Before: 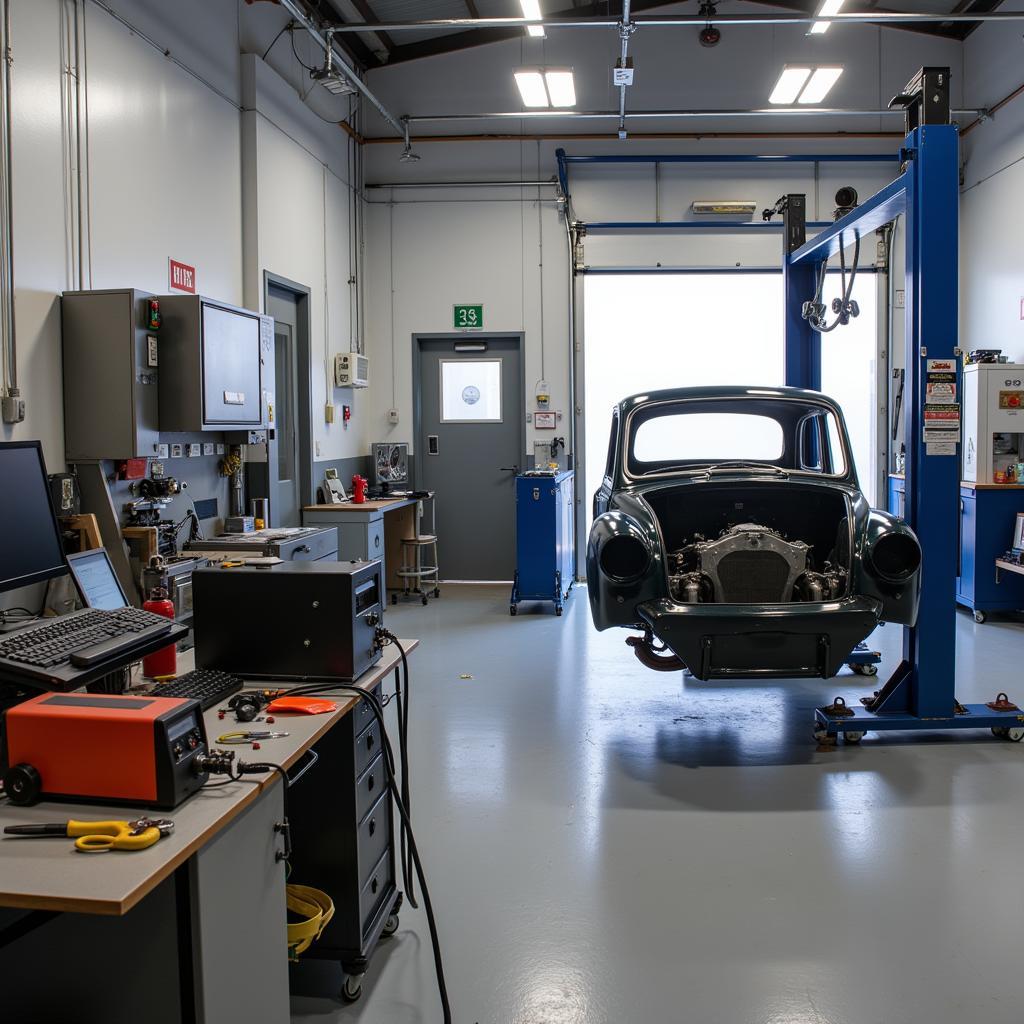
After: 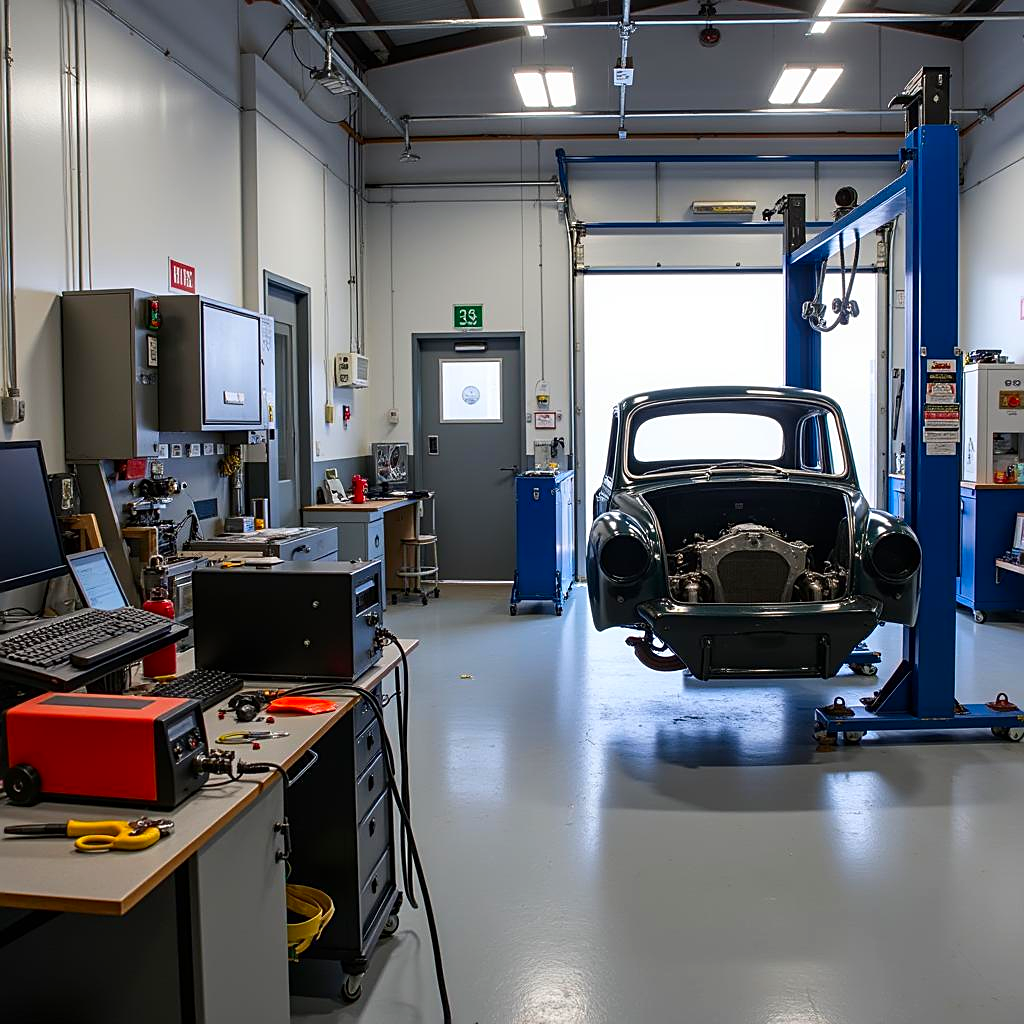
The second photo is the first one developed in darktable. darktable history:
sharpen: on, module defaults
contrast brightness saturation: contrast 0.091, saturation 0.282
